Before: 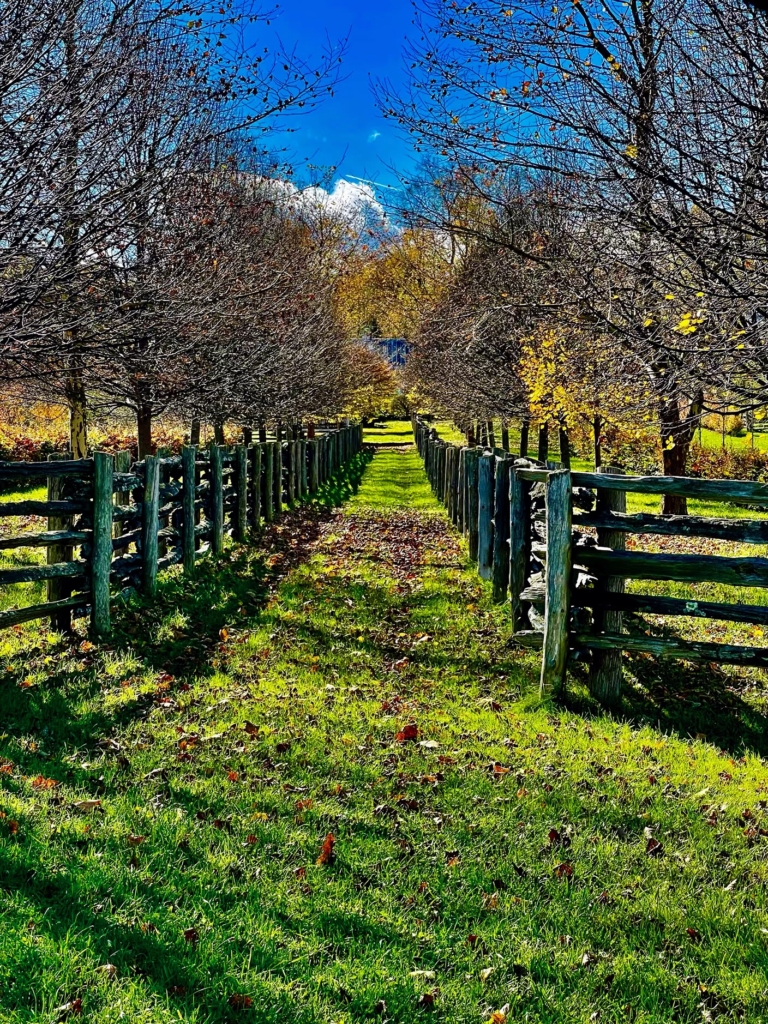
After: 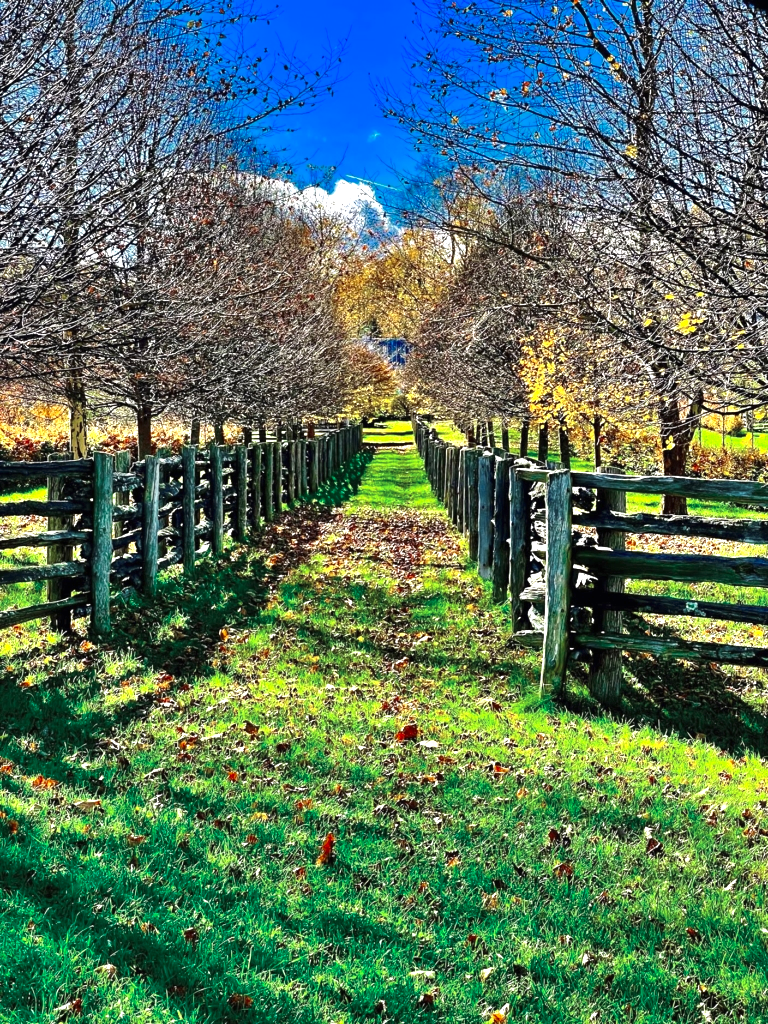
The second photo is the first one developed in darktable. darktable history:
exposure: black level correction 0, exposure 1.2 EV, compensate exposure bias true, compensate highlight preservation false
vibrance: vibrance 78%
color zones: curves: ch0 [(0, 0.5) (0.125, 0.4) (0.25, 0.5) (0.375, 0.4) (0.5, 0.4) (0.625, 0.35) (0.75, 0.35) (0.875, 0.5)]; ch1 [(0, 0.35) (0.125, 0.45) (0.25, 0.35) (0.375, 0.35) (0.5, 0.35) (0.625, 0.35) (0.75, 0.45) (0.875, 0.35)]; ch2 [(0, 0.6) (0.125, 0.5) (0.25, 0.5) (0.375, 0.6) (0.5, 0.6) (0.625, 0.5) (0.75, 0.5) (0.875, 0.5)]
